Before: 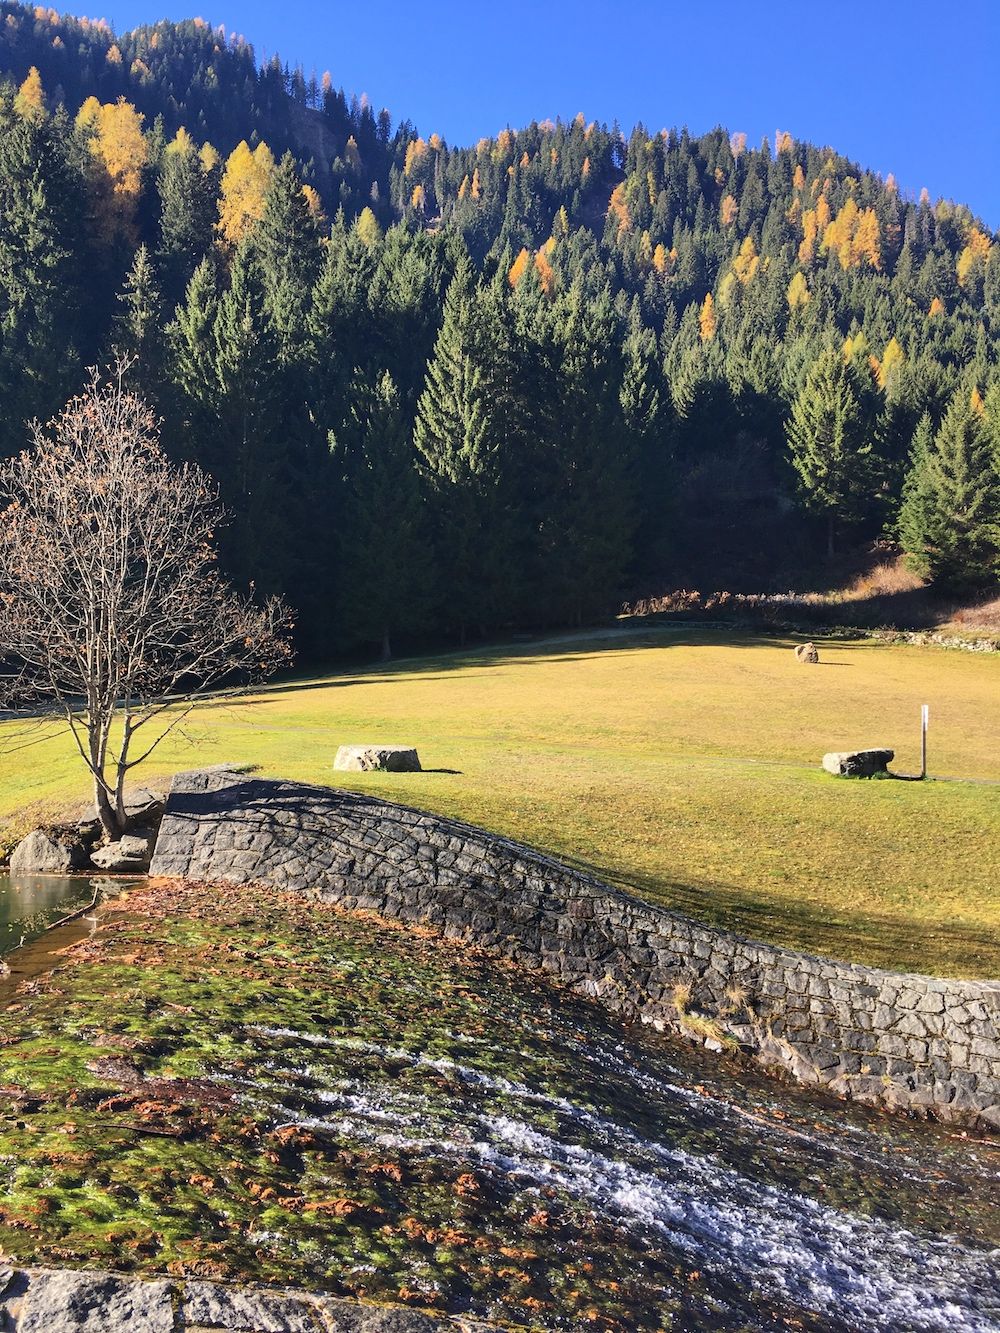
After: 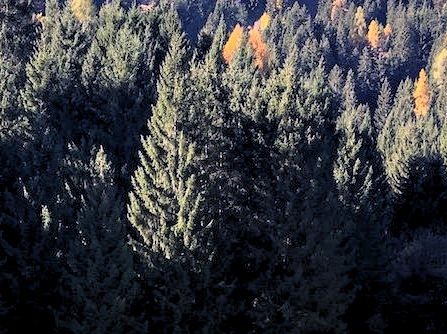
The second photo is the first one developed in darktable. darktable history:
white balance: red 1.066, blue 1.119
crop: left 28.64%, top 16.832%, right 26.637%, bottom 58.055%
rgb levels: levels [[0.013, 0.434, 0.89], [0, 0.5, 1], [0, 0.5, 1]]
